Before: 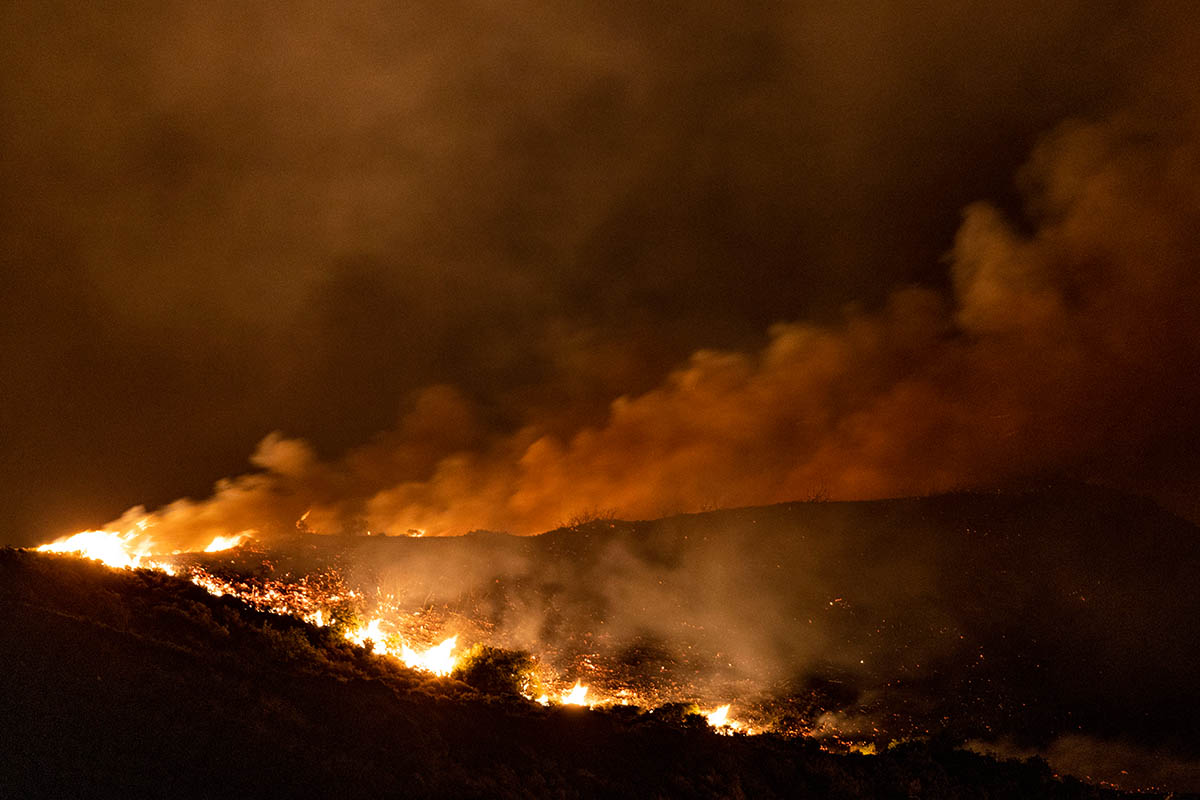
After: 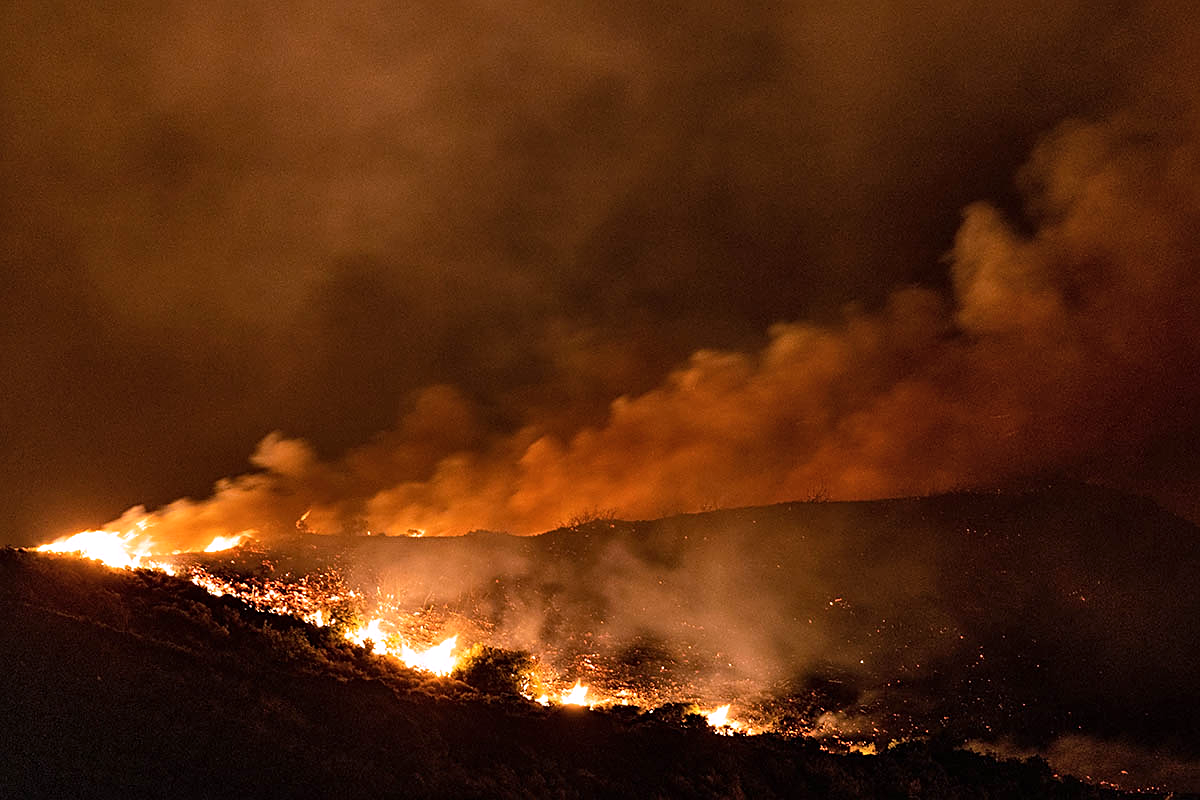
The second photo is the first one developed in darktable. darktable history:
shadows and highlights: shadows 32.83, highlights -47.7, soften with gaussian
sharpen: on, module defaults
white balance: red 1.066, blue 1.119
